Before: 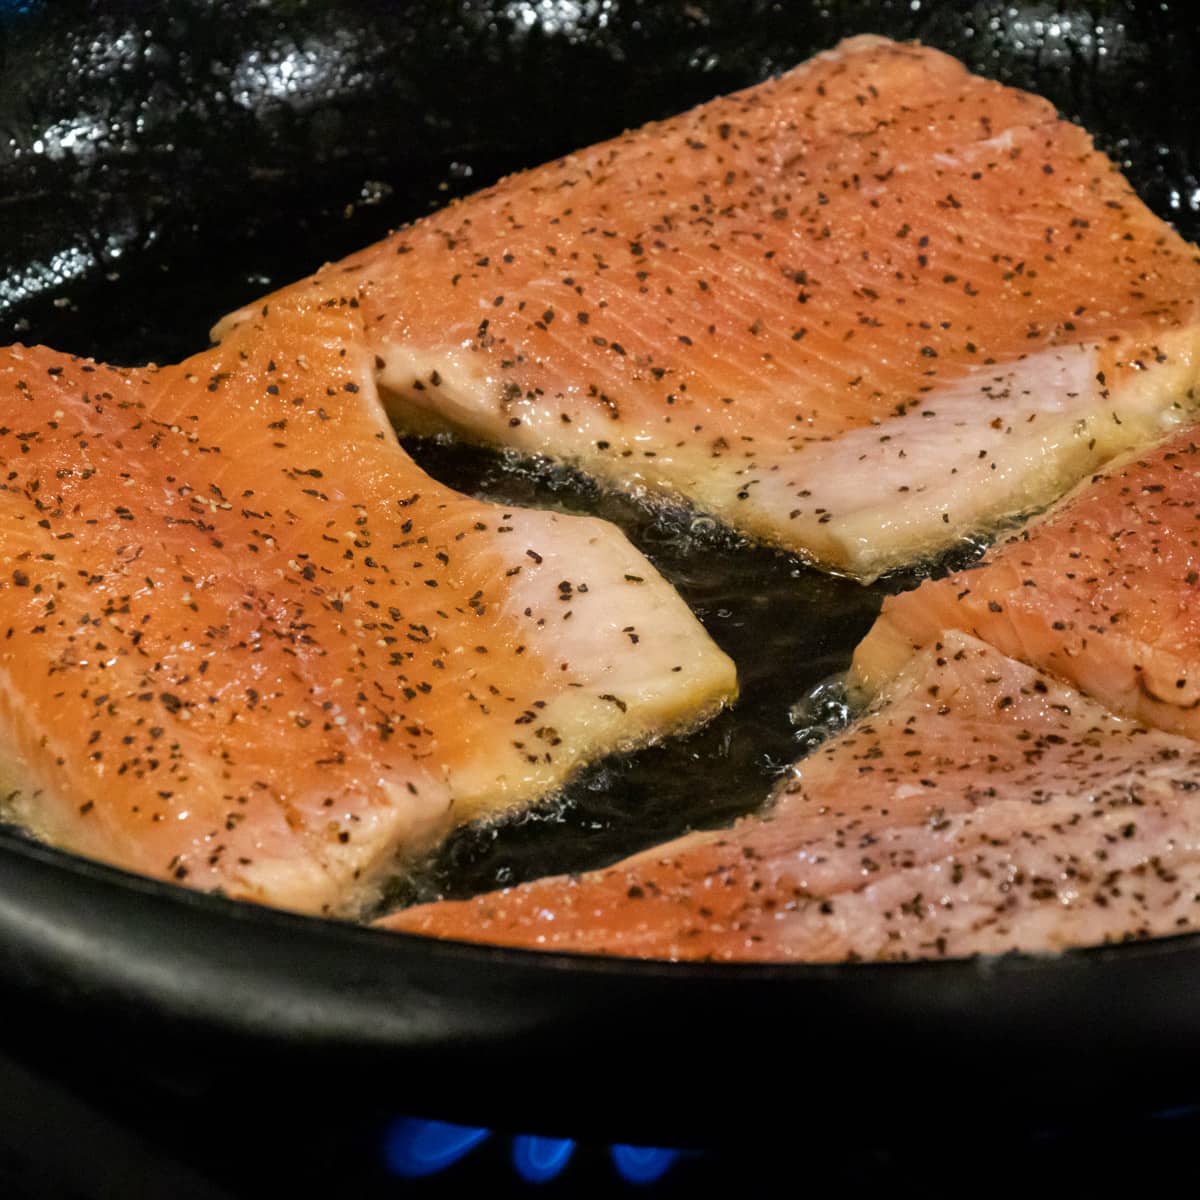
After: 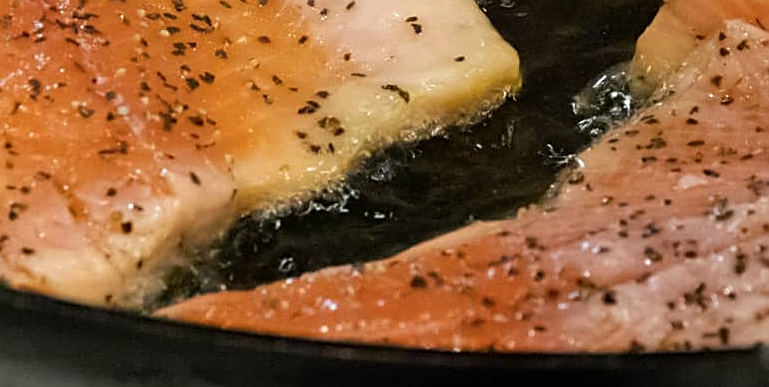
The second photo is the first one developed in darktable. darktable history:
sharpen: on, module defaults
crop: left 18.153%, top 50.875%, right 17.718%, bottom 16.83%
tone equalizer: on, module defaults
